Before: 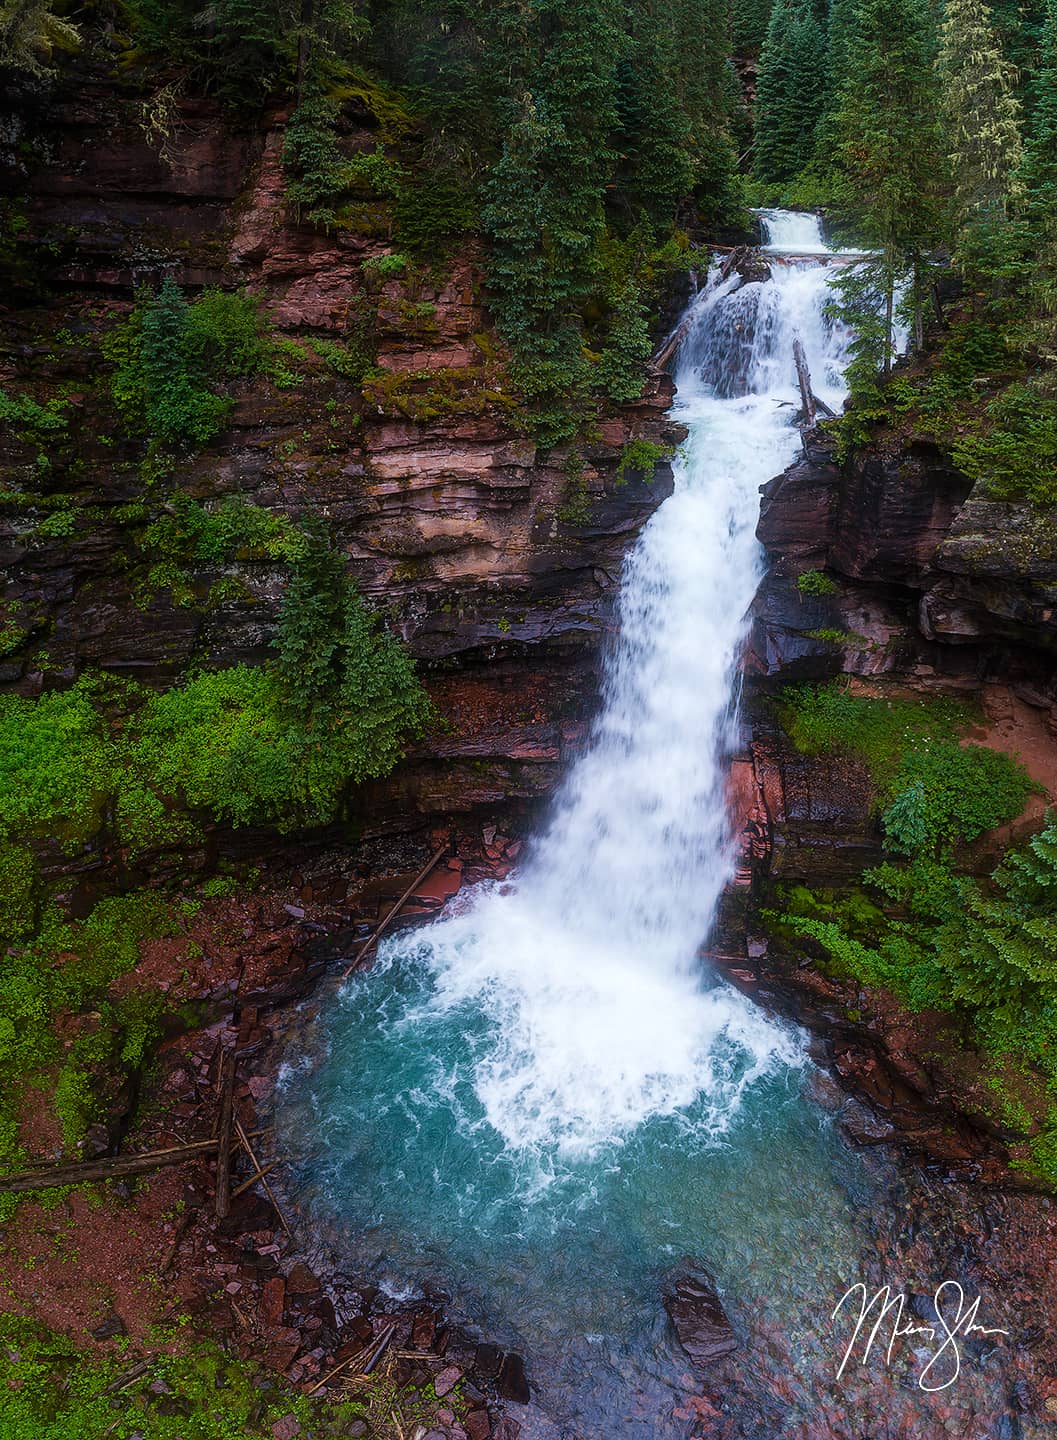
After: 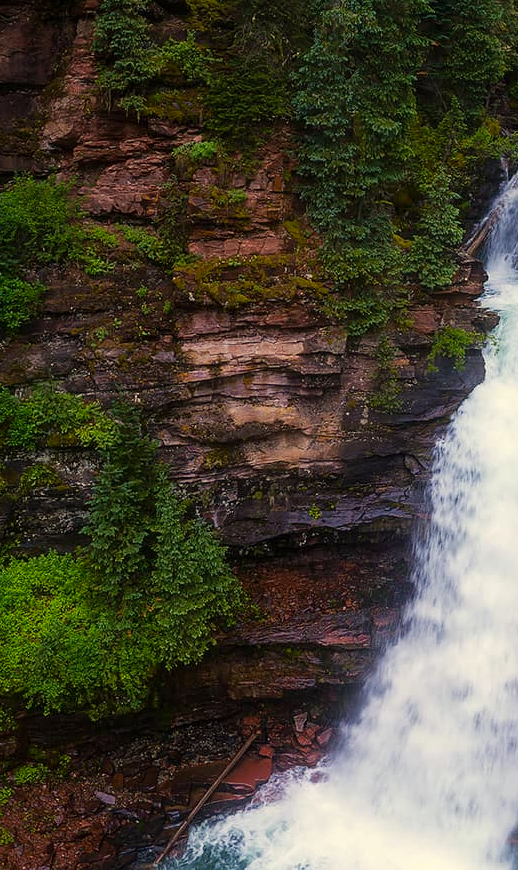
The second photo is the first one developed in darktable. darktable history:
color correction: highlights a* 1.4, highlights b* 17.15
crop: left 17.881%, top 7.892%, right 33.018%, bottom 31.647%
